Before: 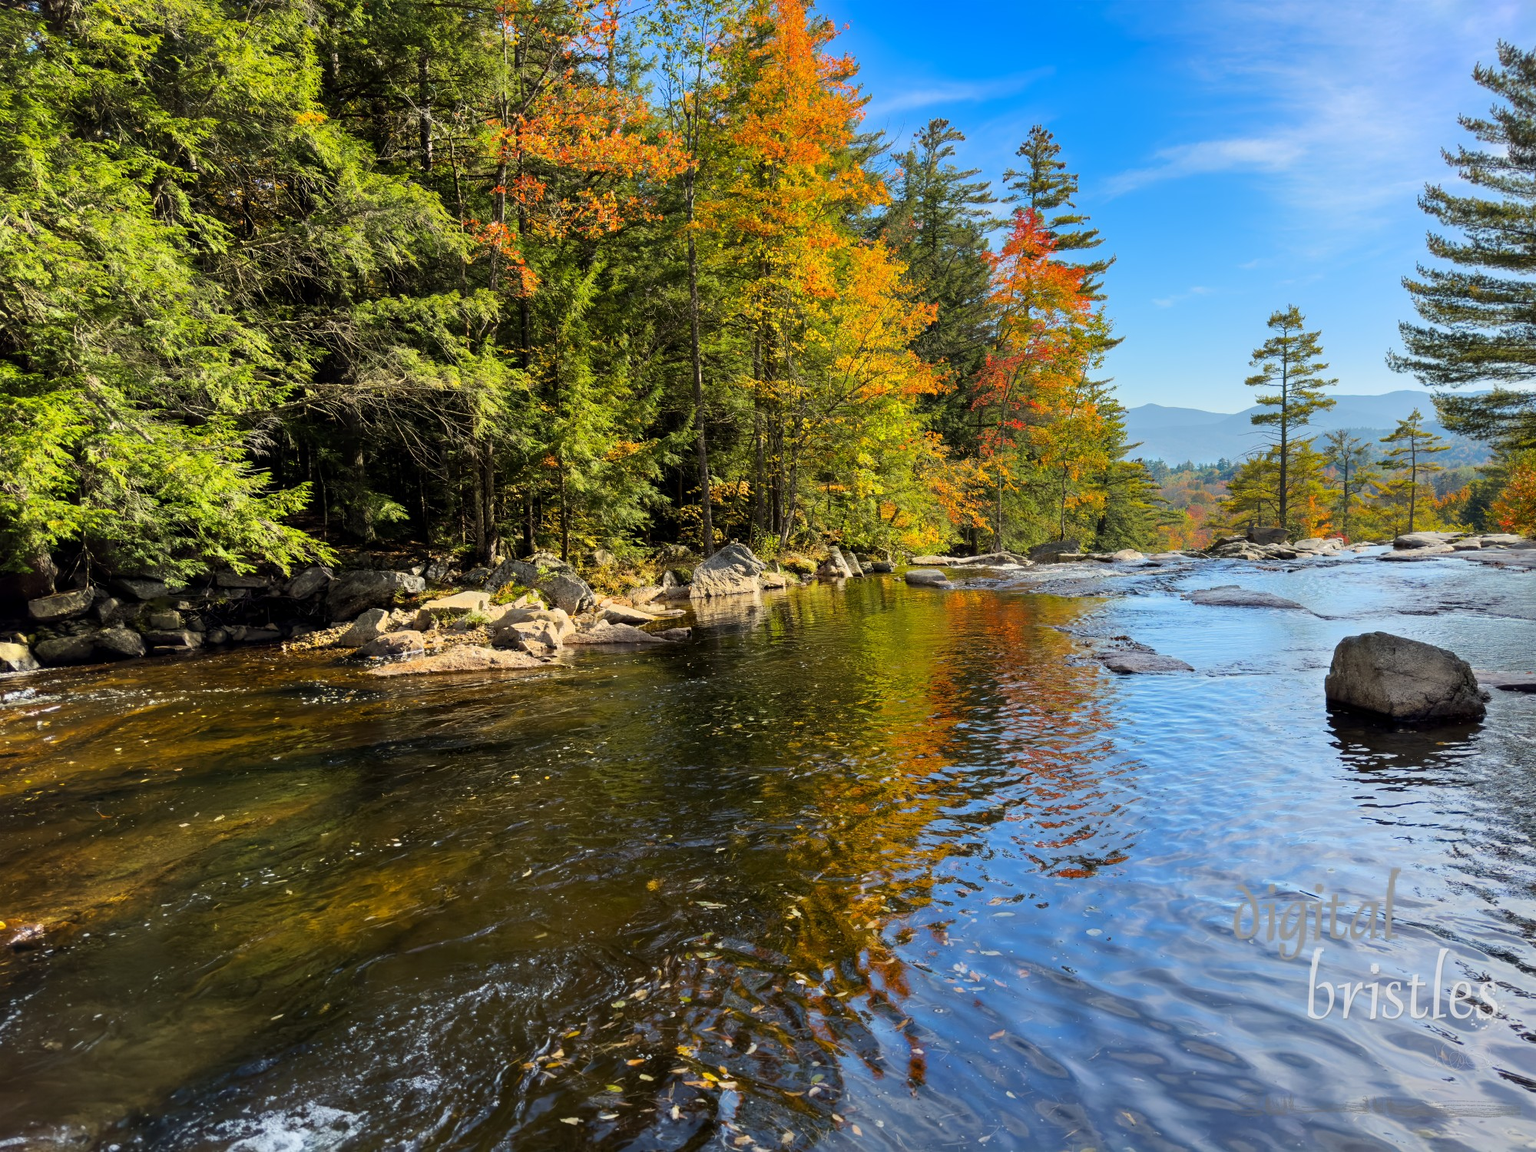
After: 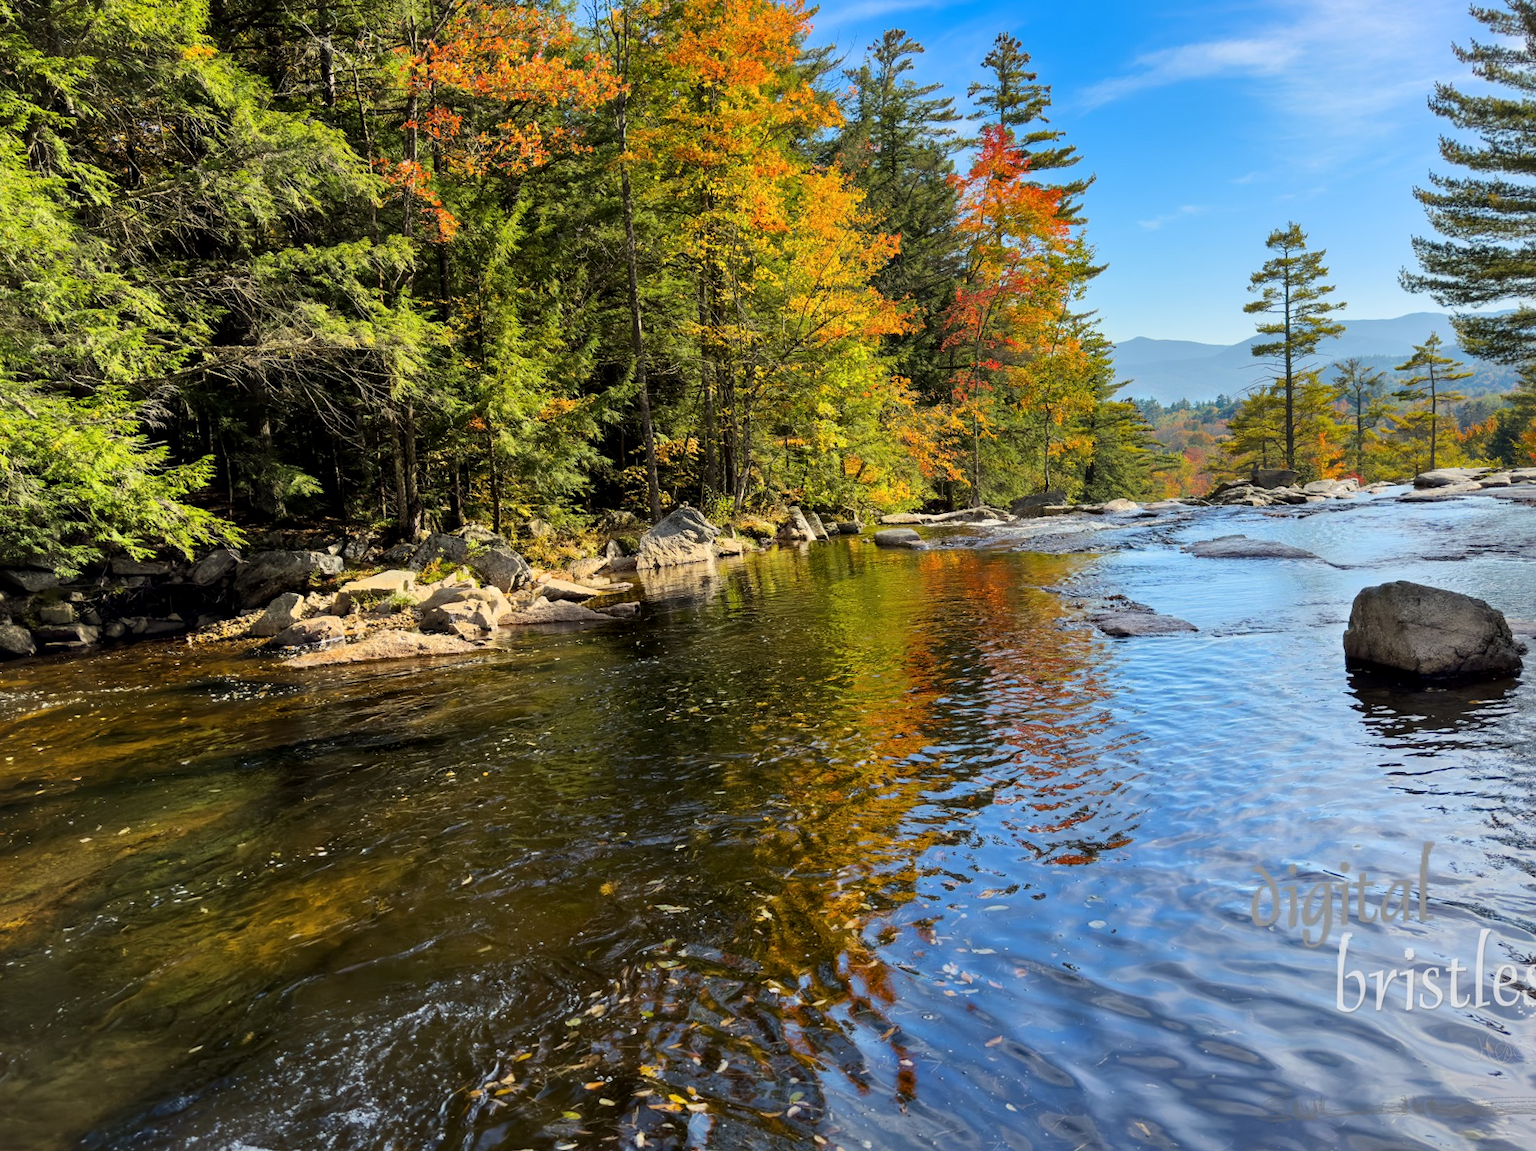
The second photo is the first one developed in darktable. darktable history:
crop and rotate: angle 1.96°, left 5.673%, top 5.673%
local contrast: mode bilateral grid, contrast 20, coarseness 50, detail 120%, midtone range 0.2
